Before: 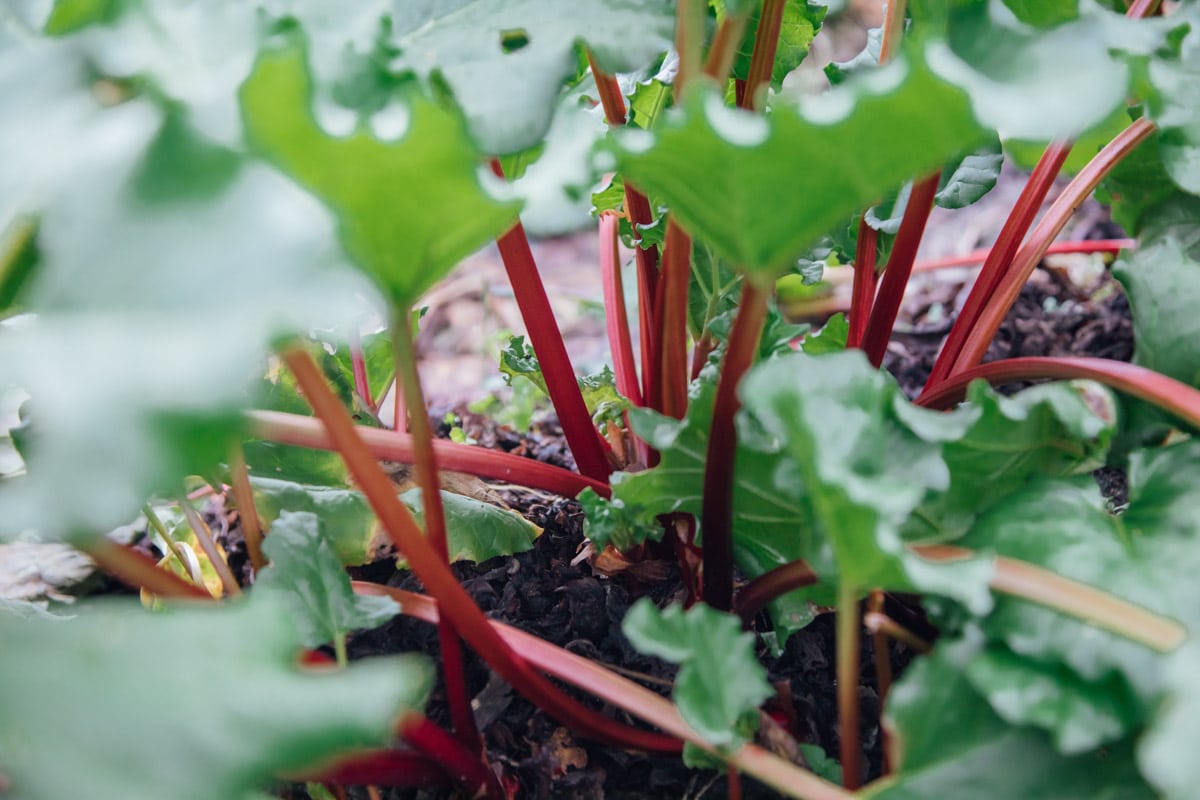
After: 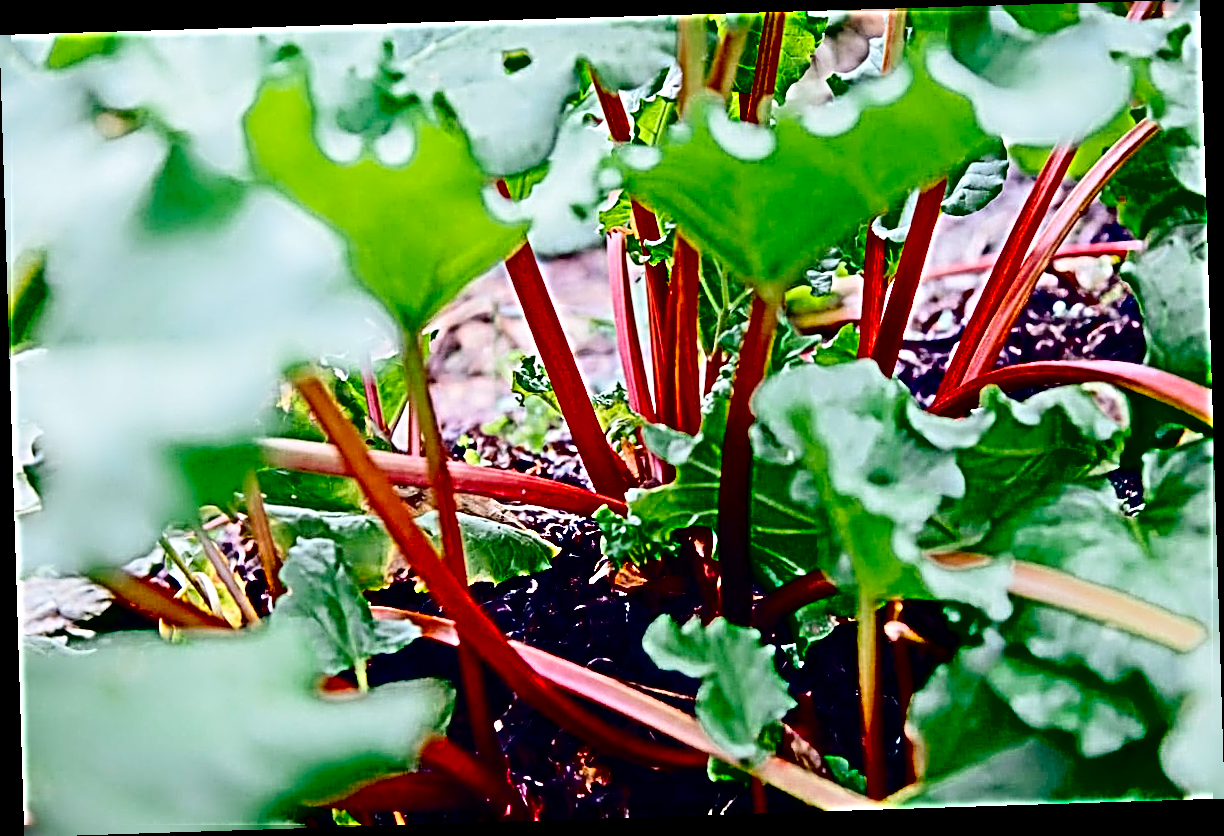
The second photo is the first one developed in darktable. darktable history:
contrast brightness saturation: contrast 0.2, brightness 0.16, saturation 0.22
rotate and perspective: rotation -1.77°, lens shift (horizontal) 0.004, automatic cropping off
sharpen: radius 4.001, amount 2
exposure: black level correction 0.056, exposure -0.039 EV, compensate highlight preservation false
